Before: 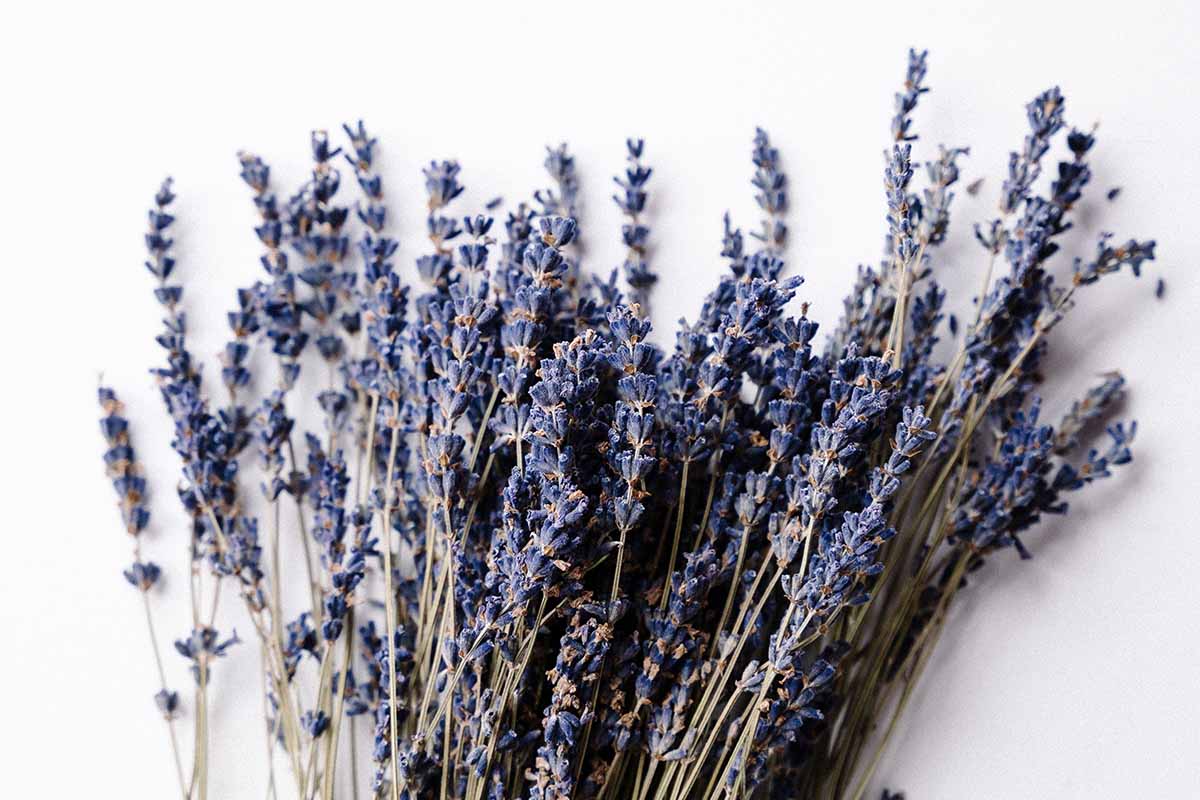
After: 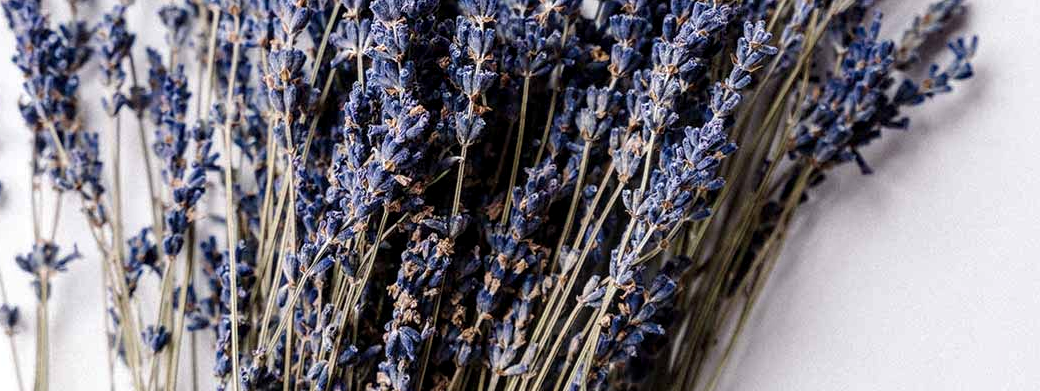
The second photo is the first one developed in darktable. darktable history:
local contrast: detail 130%
crop and rotate: left 13.306%, top 48.129%, bottom 2.928%
